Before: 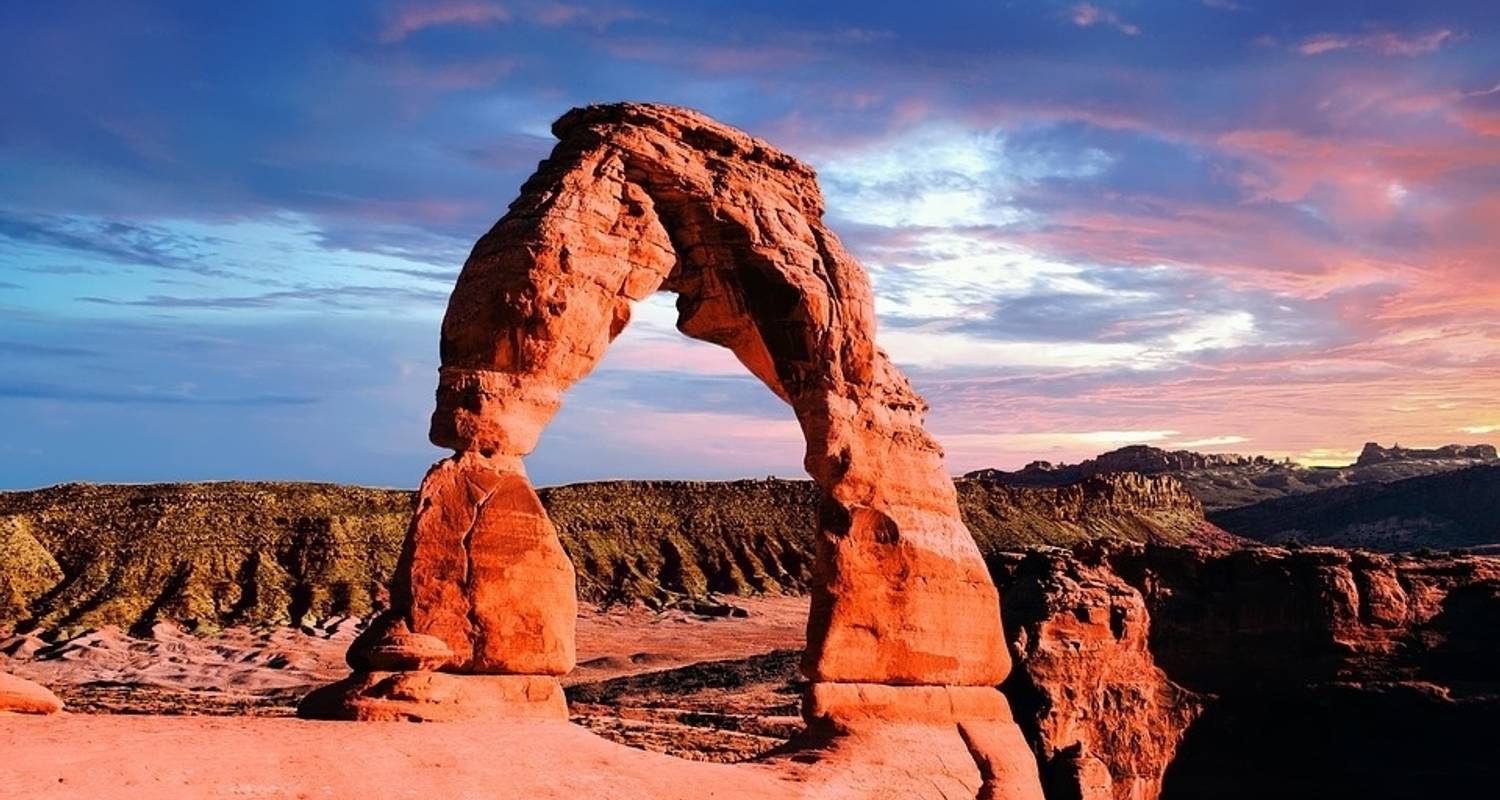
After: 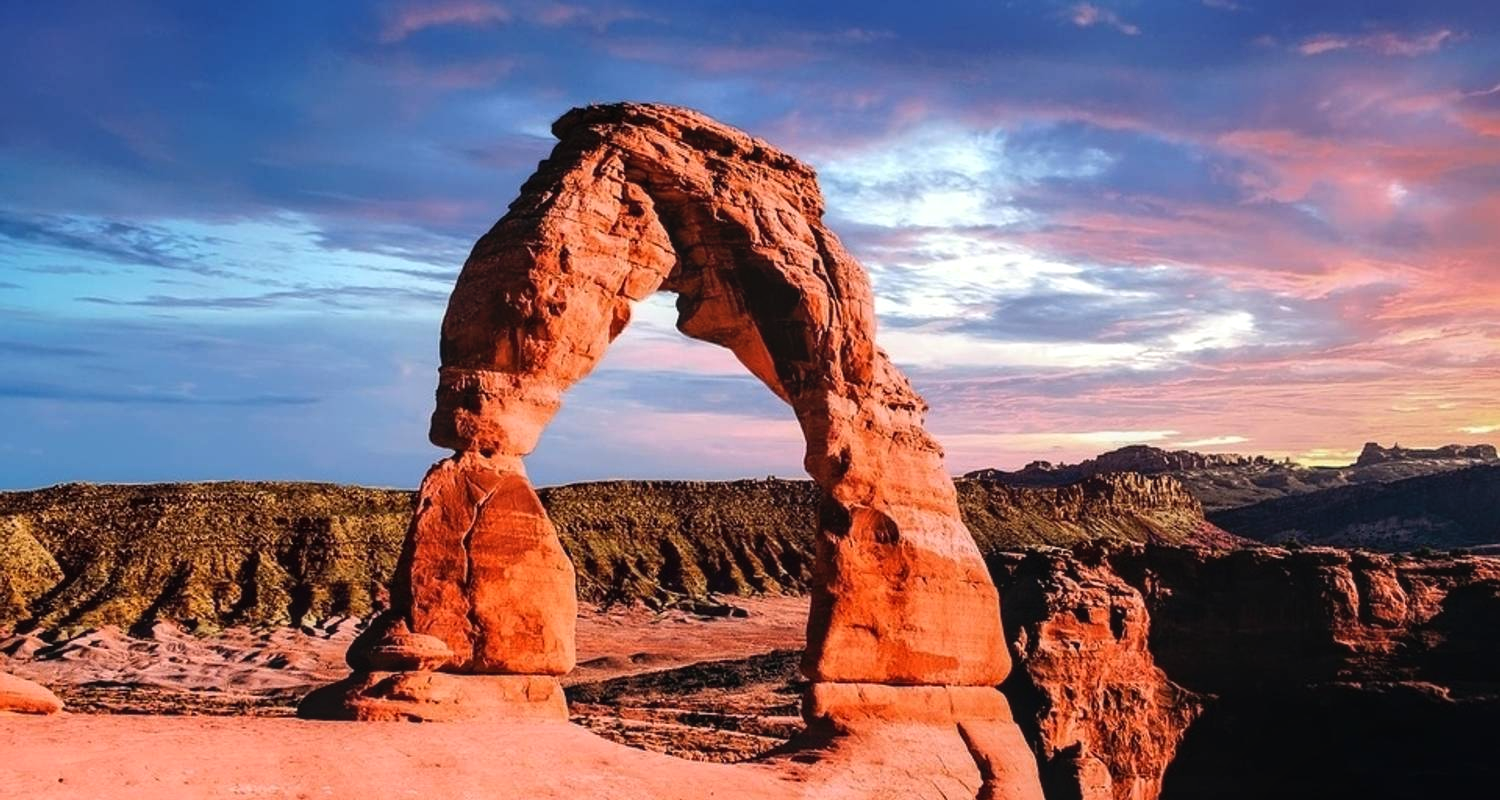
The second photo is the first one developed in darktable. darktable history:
color balance rgb: shadows lift › luminance -10%, highlights gain › luminance 10%, saturation formula JzAzBz (2021)
local contrast: detail 110%
